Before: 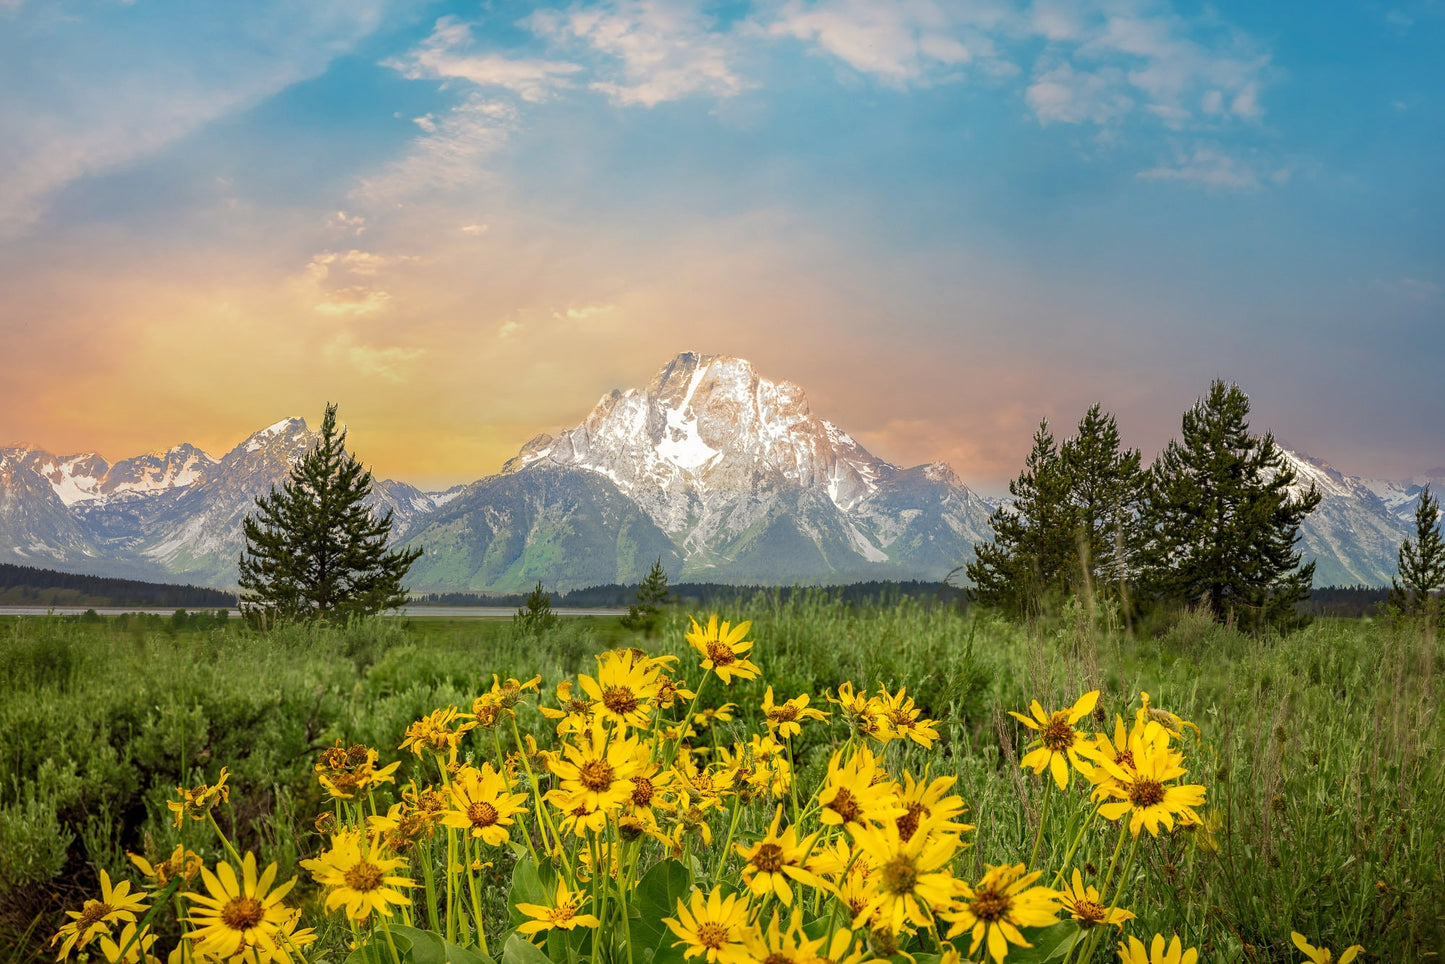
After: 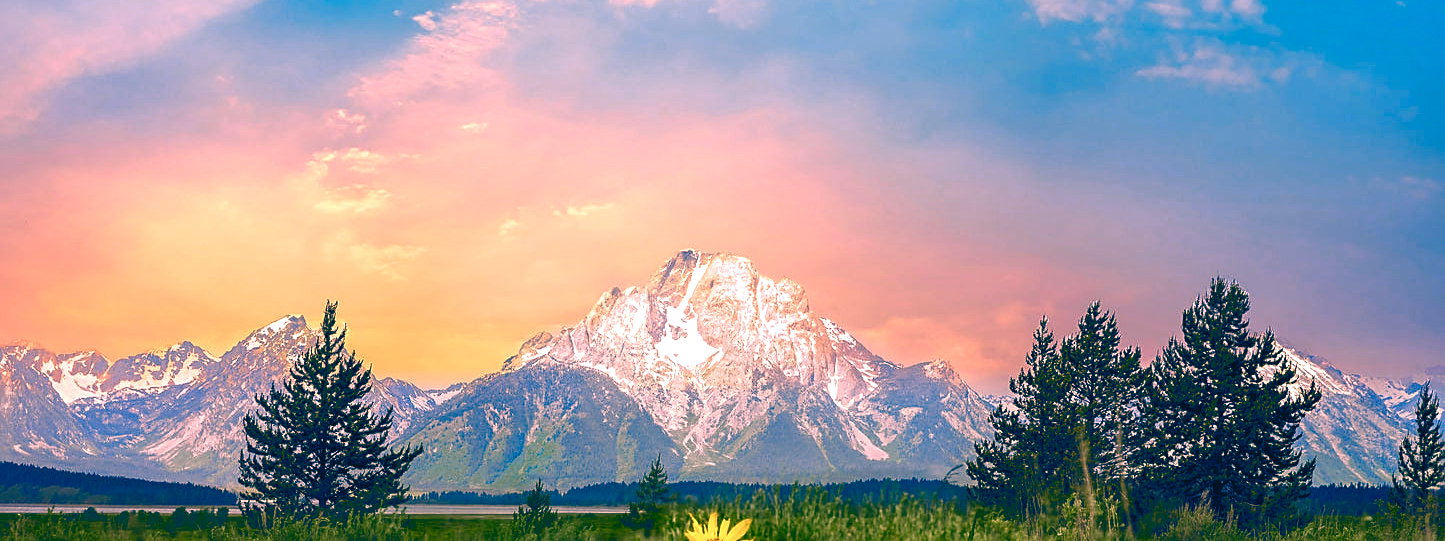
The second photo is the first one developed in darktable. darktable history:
color correction: highlights a* 17.03, highlights b* 0.205, shadows a* -15.38, shadows b* -14.56, saturation 1.5
color zones: curves: ch0 [(0, 0.558) (0.143, 0.548) (0.286, 0.447) (0.429, 0.259) (0.571, 0.5) (0.714, 0.5) (0.857, 0.593) (1, 0.558)]; ch1 [(0, 0.543) (0.01, 0.544) (0.12, 0.492) (0.248, 0.458) (0.5, 0.534) (0.748, 0.5) (0.99, 0.469) (1, 0.543)]; ch2 [(0, 0.507) (0.143, 0.522) (0.286, 0.505) (0.429, 0.5) (0.571, 0.5) (0.714, 0.5) (0.857, 0.5) (1, 0.507)]
crop and rotate: top 10.605%, bottom 33.274%
sharpen: on, module defaults
color balance rgb: highlights gain › chroma 2.94%, highlights gain › hue 60.57°, global offset › chroma 0.25%, global offset › hue 256.52°, perceptual saturation grading › global saturation 20%, perceptual saturation grading › highlights -50%, perceptual saturation grading › shadows 30%, contrast 15%
